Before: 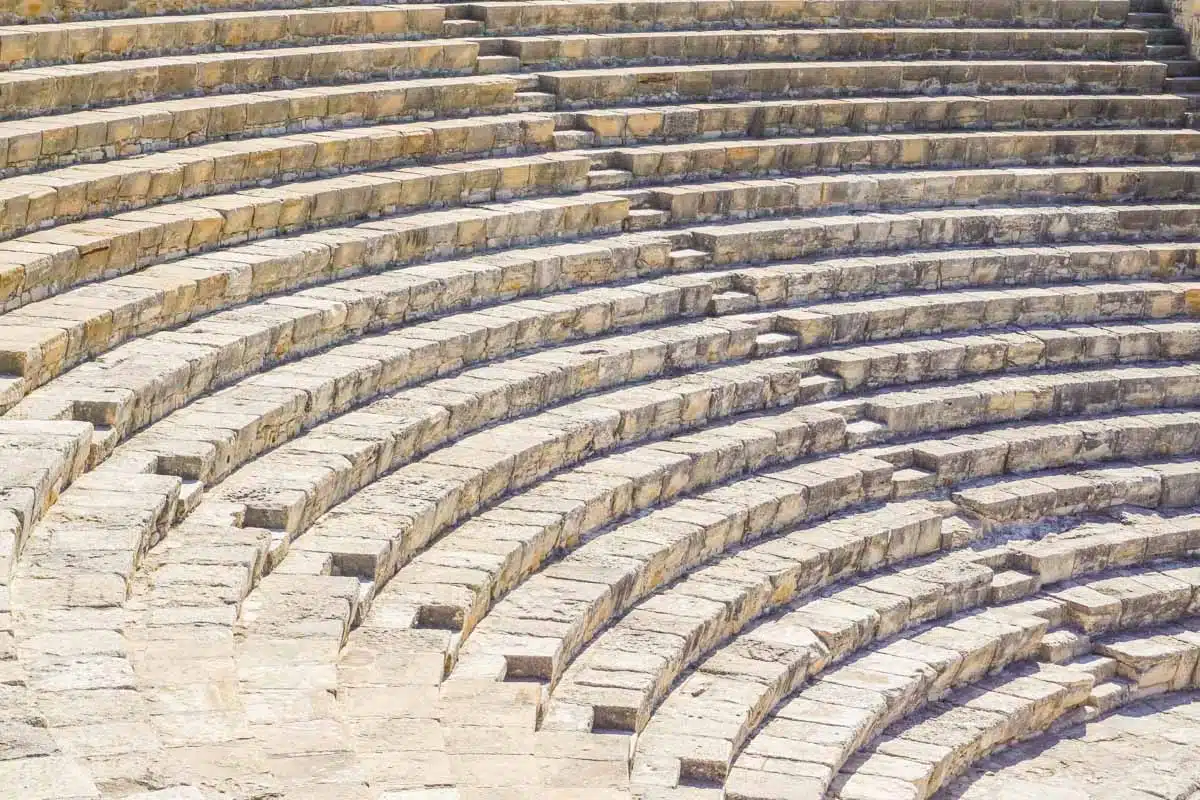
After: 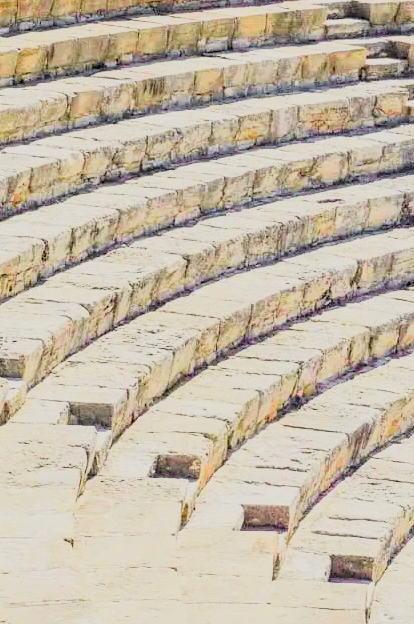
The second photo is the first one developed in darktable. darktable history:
filmic rgb: black relative exposure -4.11 EV, white relative exposure 5.16 EV, hardness 2.1, contrast 1.175
tone curve: curves: ch0 [(0, 0.006) (0.037, 0.022) (0.123, 0.105) (0.19, 0.173) (0.277, 0.279) (0.474, 0.517) (0.597, 0.662) (0.687, 0.774) (0.855, 0.891) (1, 0.982)]; ch1 [(0, 0) (0.243, 0.245) (0.422, 0.415) (0.493, 0.498) (0.508, 0.503) (0.531, 0.55) (0.551, 0.582) (0.626, 0.672) (0.694, 0.732) (1, 1)]; ch2 [(0, 0) (0.249, 0.216) (0.356, 0.329) (0.424, 0.442) (0.476, 0.477) (0.498, 0.503) (0.517, 0.524) (0.532, 0.547) (0.562, 0.592) (0.614, 0.657) (0.706, 0.748) (0.808, 0.809) (0.991, 0.968)], color space Lab, independent channels, preserve colors none
crop and rotate: left 21.95%, top 18.953%, right 43.51%, bottom 2.99%
